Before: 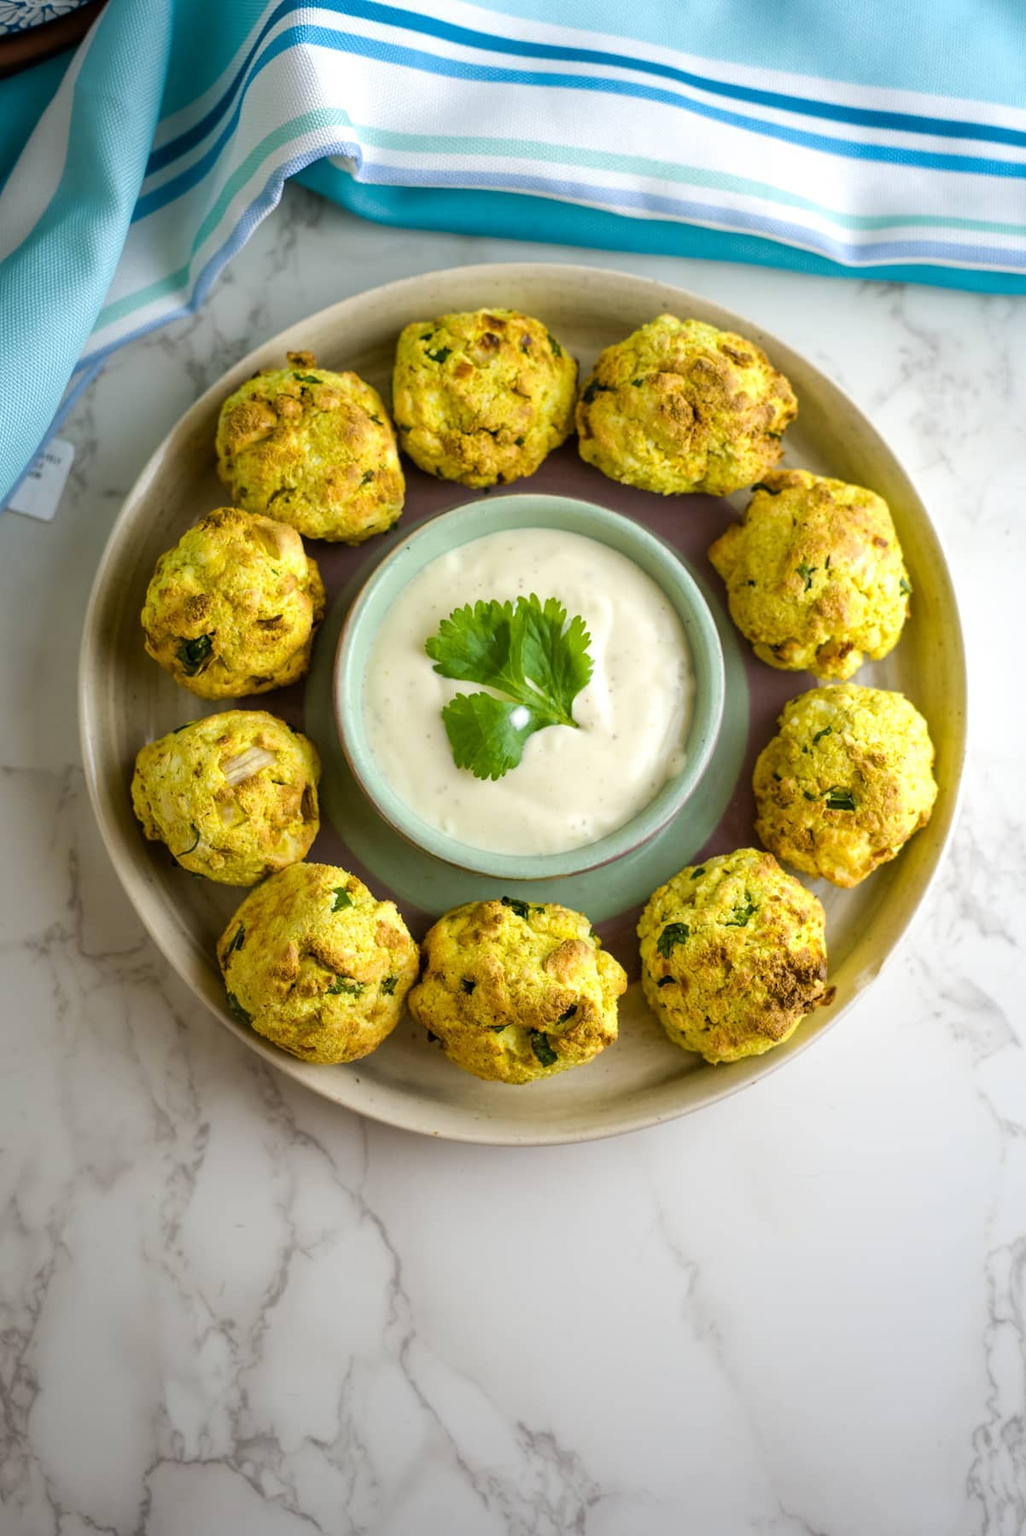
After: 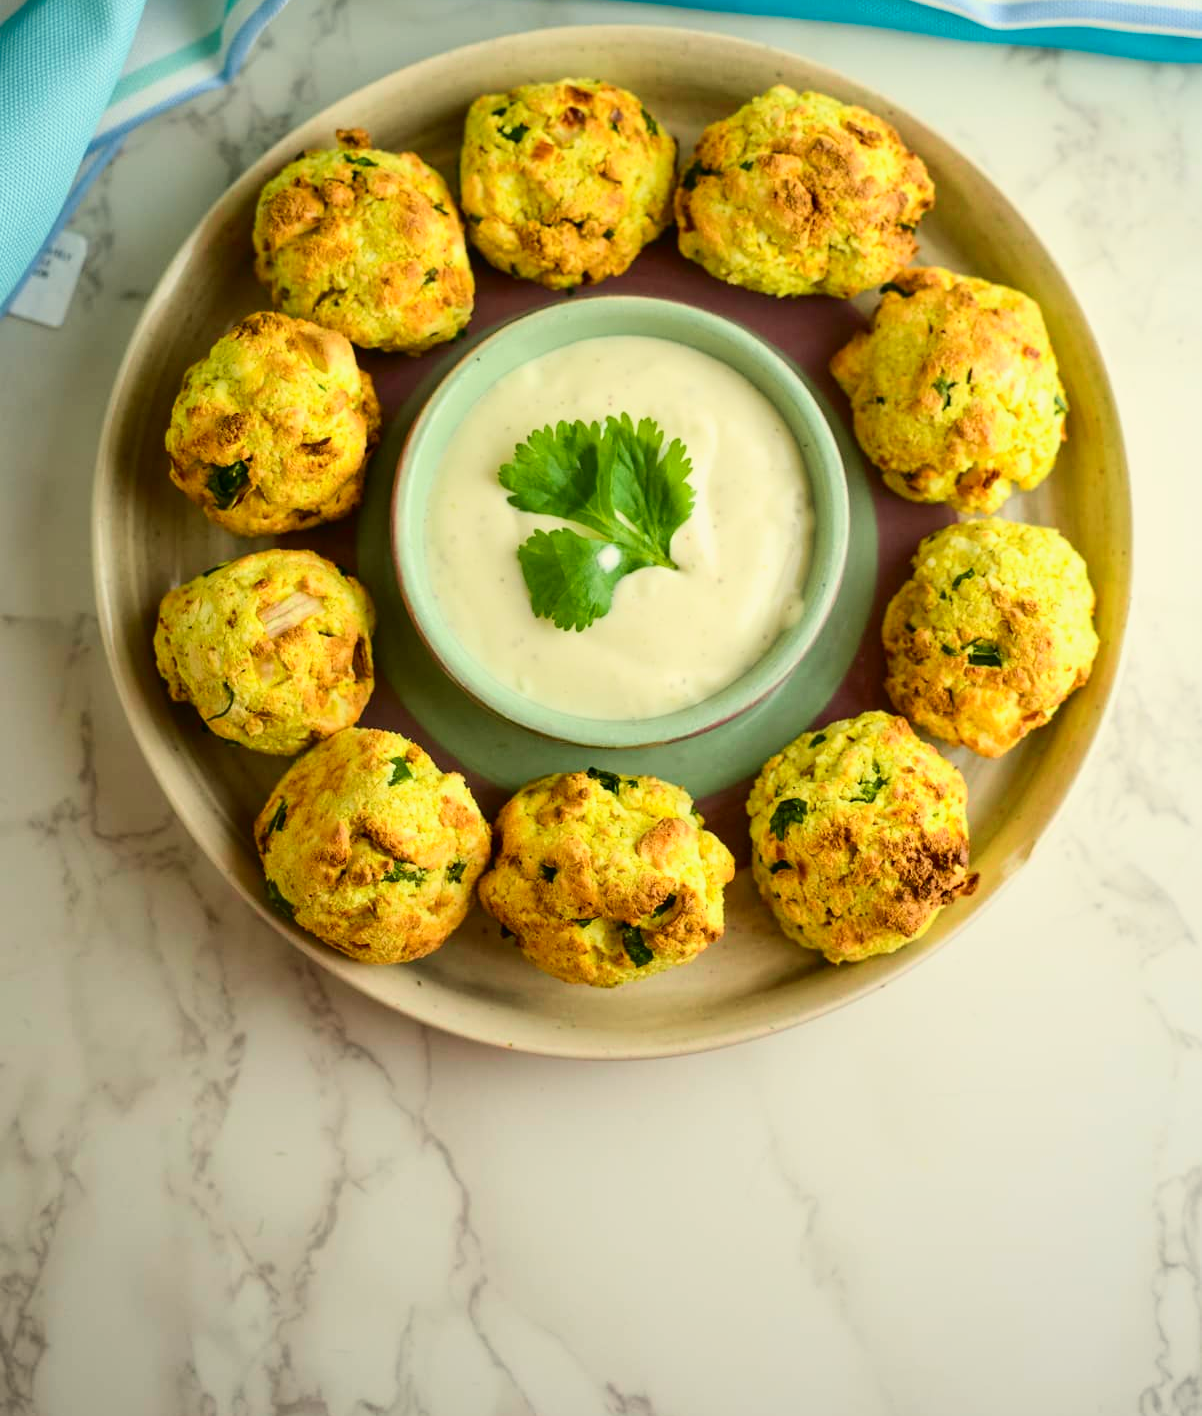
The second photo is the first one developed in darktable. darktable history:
exposure: compensate highlight preservation false
white balance: red 1.029, blue 0.92
tone curve: curves: ch0 [(0, 0.011) (0.139, 0.106) (0.295, 0.271) (0.499, 0.523) (0.739, 0.782) (0.857, 0.879) (1, 0.967)]; ch1 [(0, 0) (0.291, 0.229) (0.394, 0.365) (0.469, 0.456) (0.507, 0.504) (0.527, 0.546) (0.571, 0.614) (0.725, 0.779) (1, 1)]; ch2 [(0, 0) (0.125, 0.089) (0.35, 0.317) (0.437, 0.42) (0.502, 0.499) (0.537, 0.551) (0.613, 0.636) (1, 1)], color space Lab, independent channels, preserve colors none
crop and rotate: top 15.774%, bottom 5.506%
